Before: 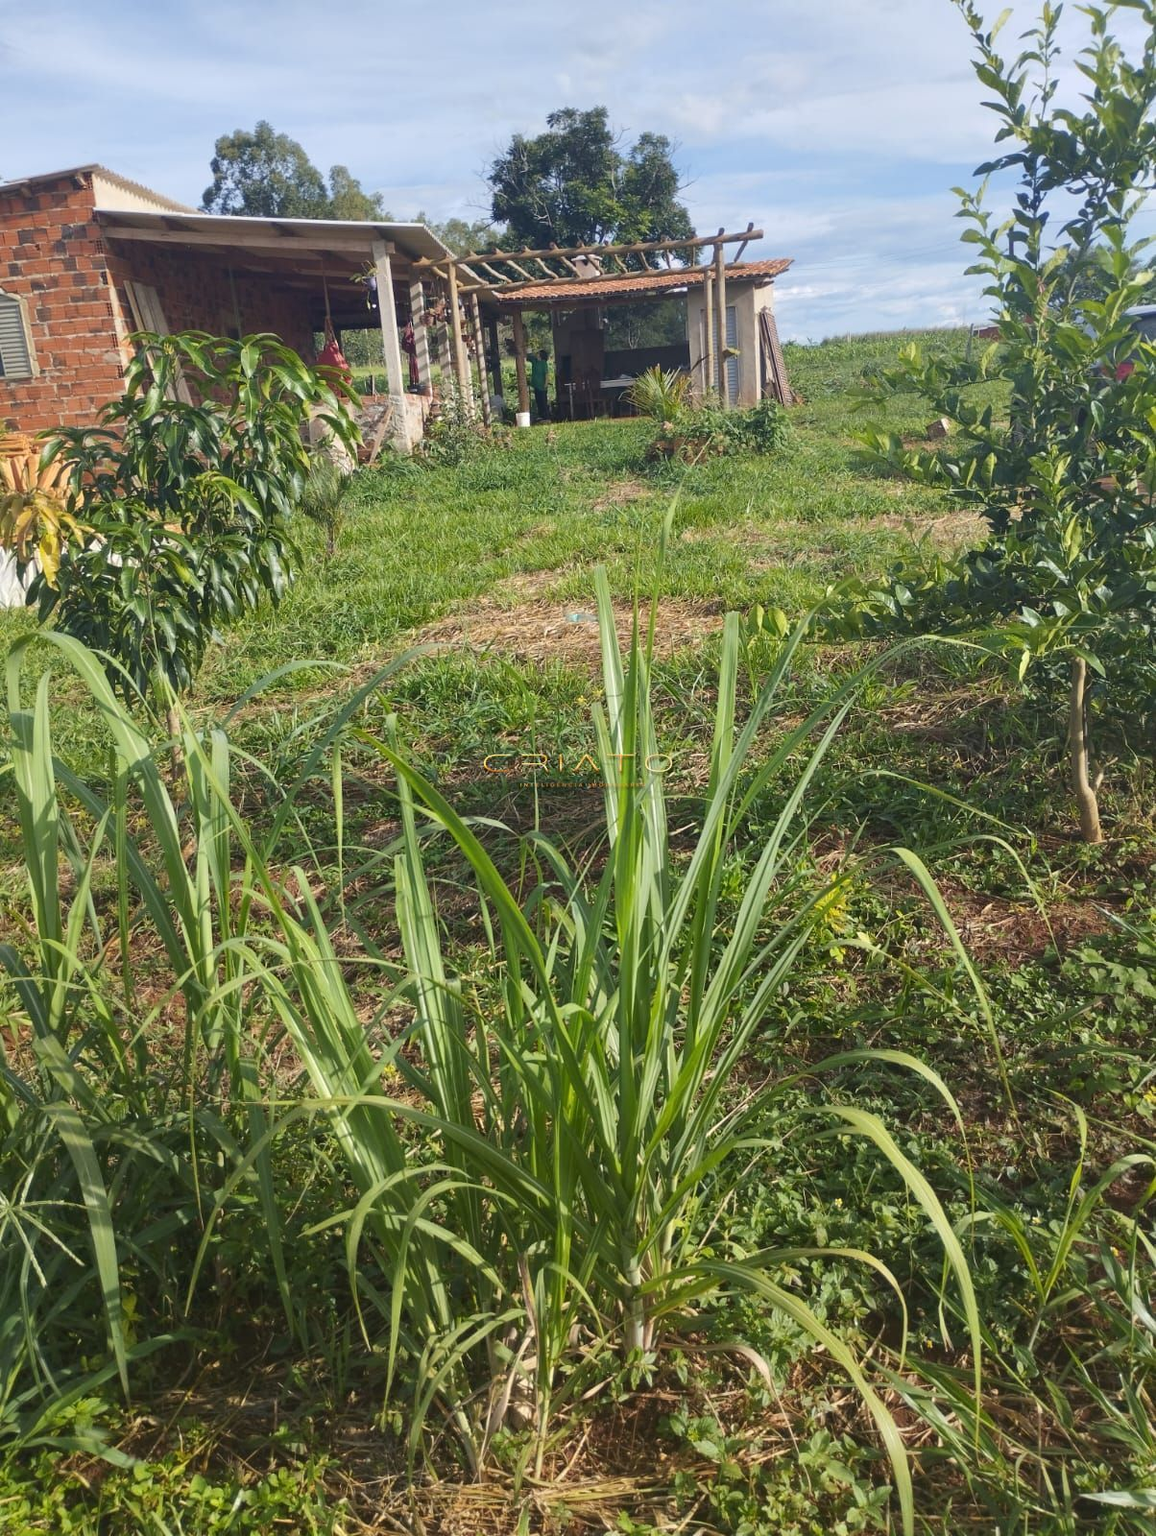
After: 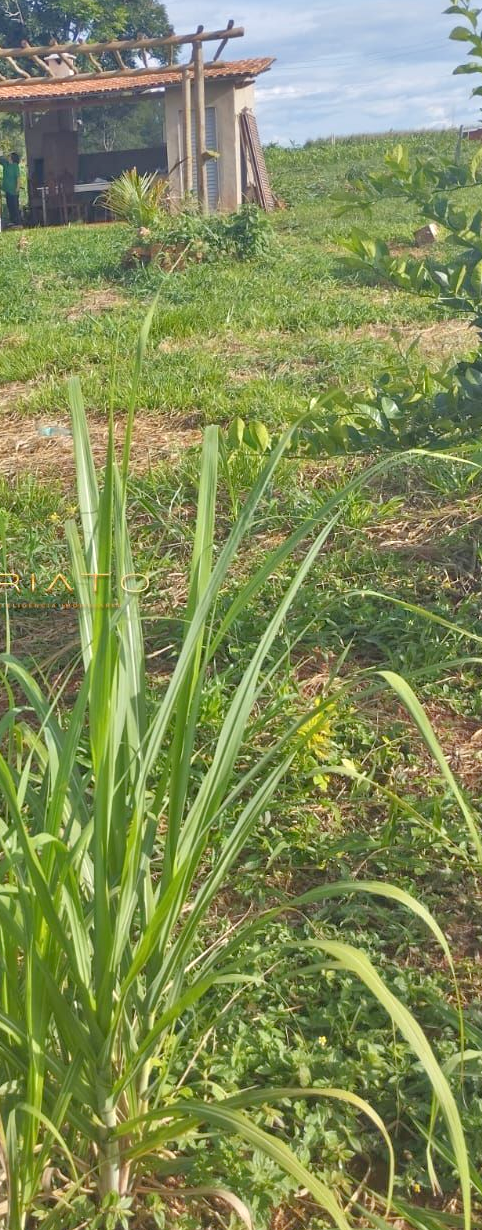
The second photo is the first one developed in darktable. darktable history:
tone equalizer: -7 EV 0.163 EV, -6 EV 0.605 EV, -5 EV 1.17 EV, -4 EV 1.32 EV, -3 EV 1.14 EV, -2 EV 0.6 EV, -1 EV 0.152 EV
crop: left 45.781%, top 13.263%, right 14.181%, bottom 9.811%
